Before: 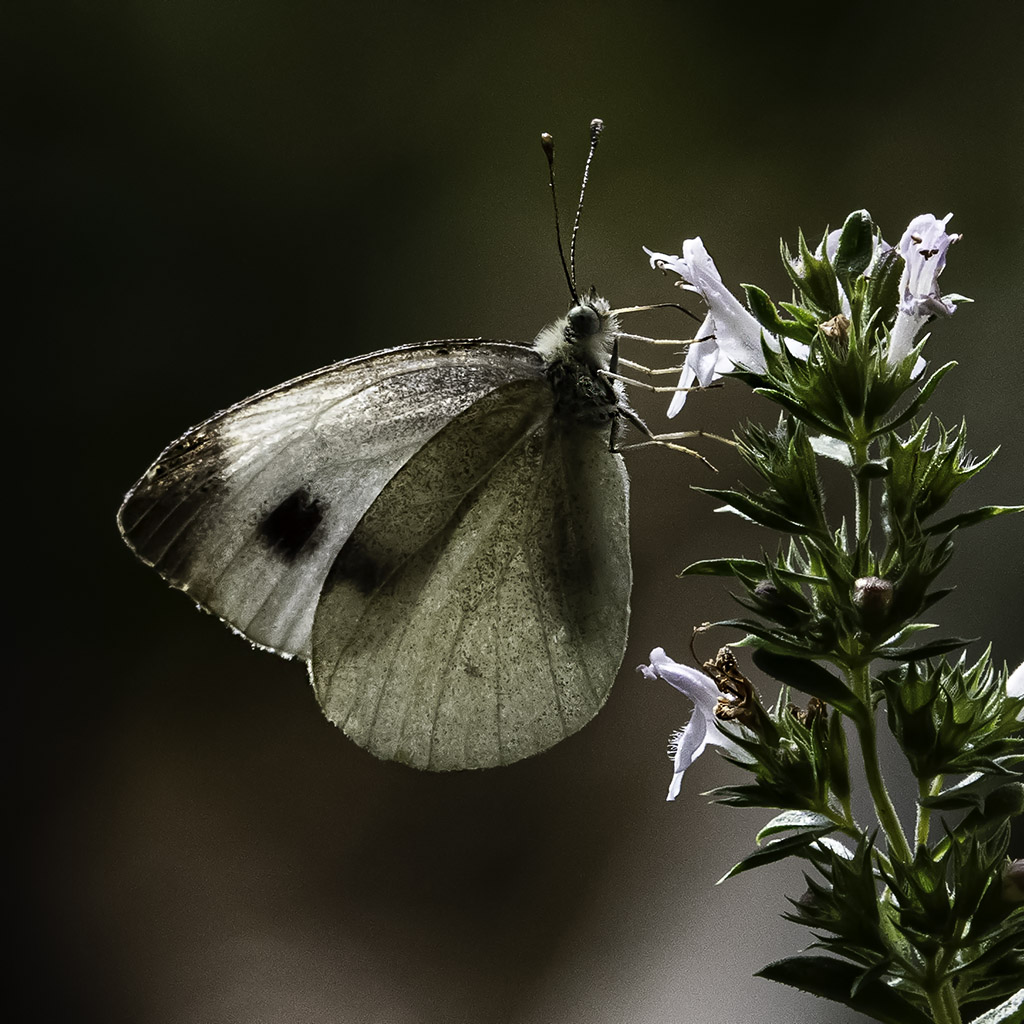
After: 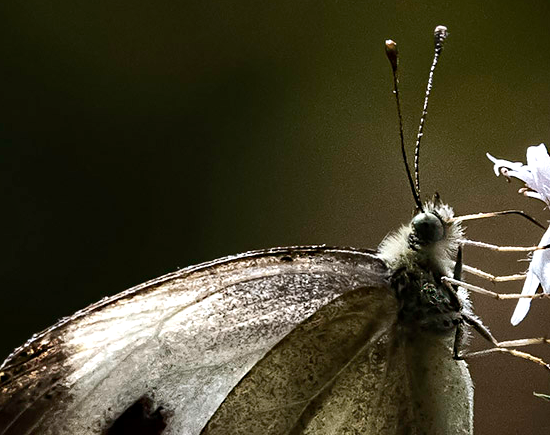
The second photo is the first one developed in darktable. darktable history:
tone equalizer: -8 EV -0.403 EV, -7 EV -0.356 EV, -6 EV -0.322 EV, -5 EV -0.233 EV, -3 EV 0.221 EV, -2 EV 0.336 EV, -1 EV 0.399 EV, +0 EV 0.433 EV, edges refinement/feathering 500, mask exposure compensation -1.57 EV, preserve details no
crop: left 15.251%, top 9.111%, right 31.014%, bottom 48.336%
haze removal: compatibility mode true, adaptive false
